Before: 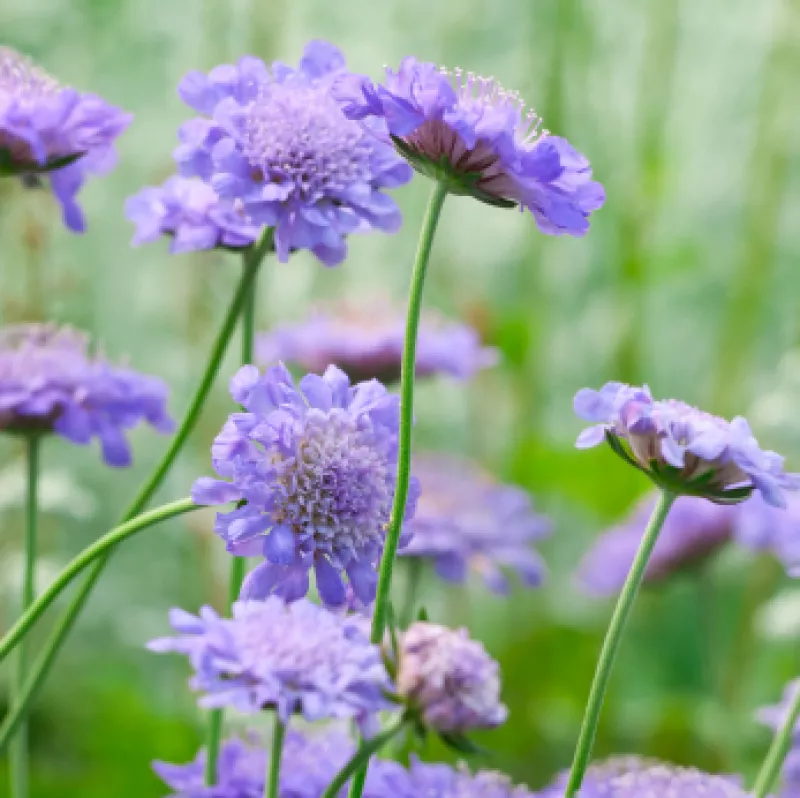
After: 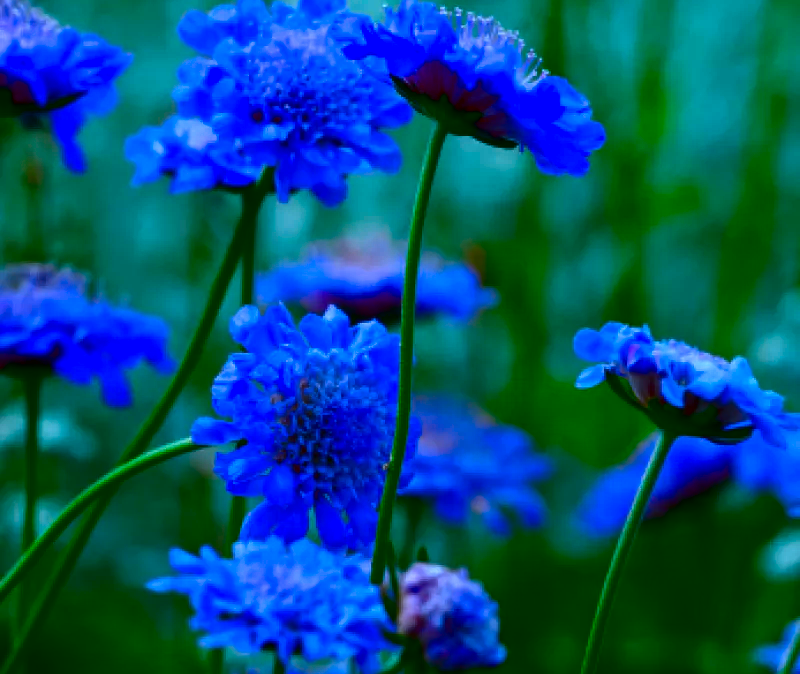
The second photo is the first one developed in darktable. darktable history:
color calibration: illuminant custom, x 0.39, y 0.387, temperature 3846.55 K
crop: top 7.61%, bottom 7.923%
contrast brightness saturation: brightness -0.981, saturation 0.987
